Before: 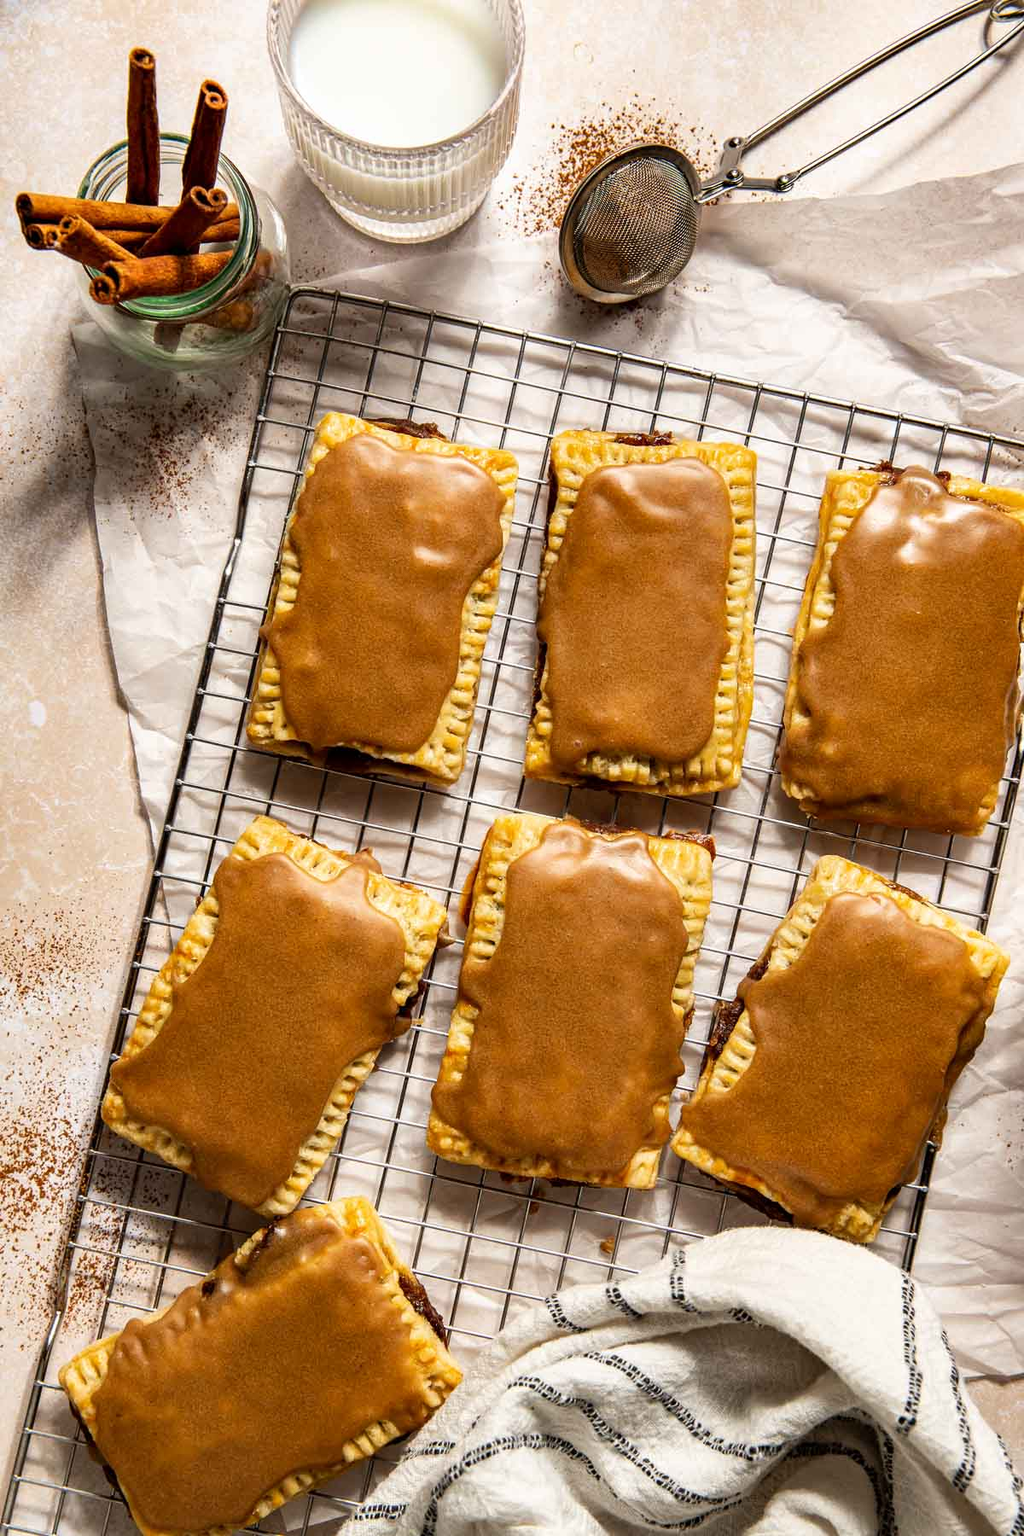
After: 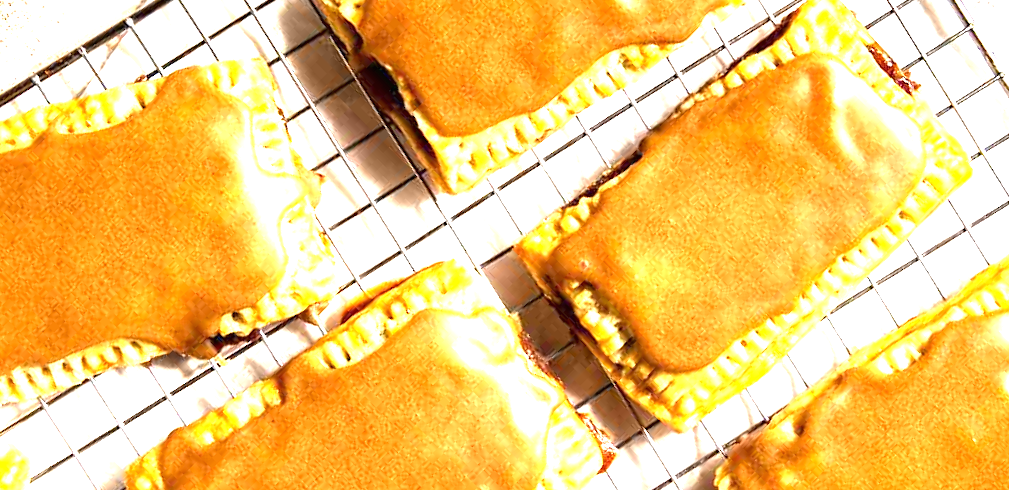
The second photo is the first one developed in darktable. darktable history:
crop and rotate: angle -45.27°, top 16.209%, right 0.919%, bottom 11.643%
exposure: black level correction 0, exposure 1.942 EV, compensate highlight preservation false
